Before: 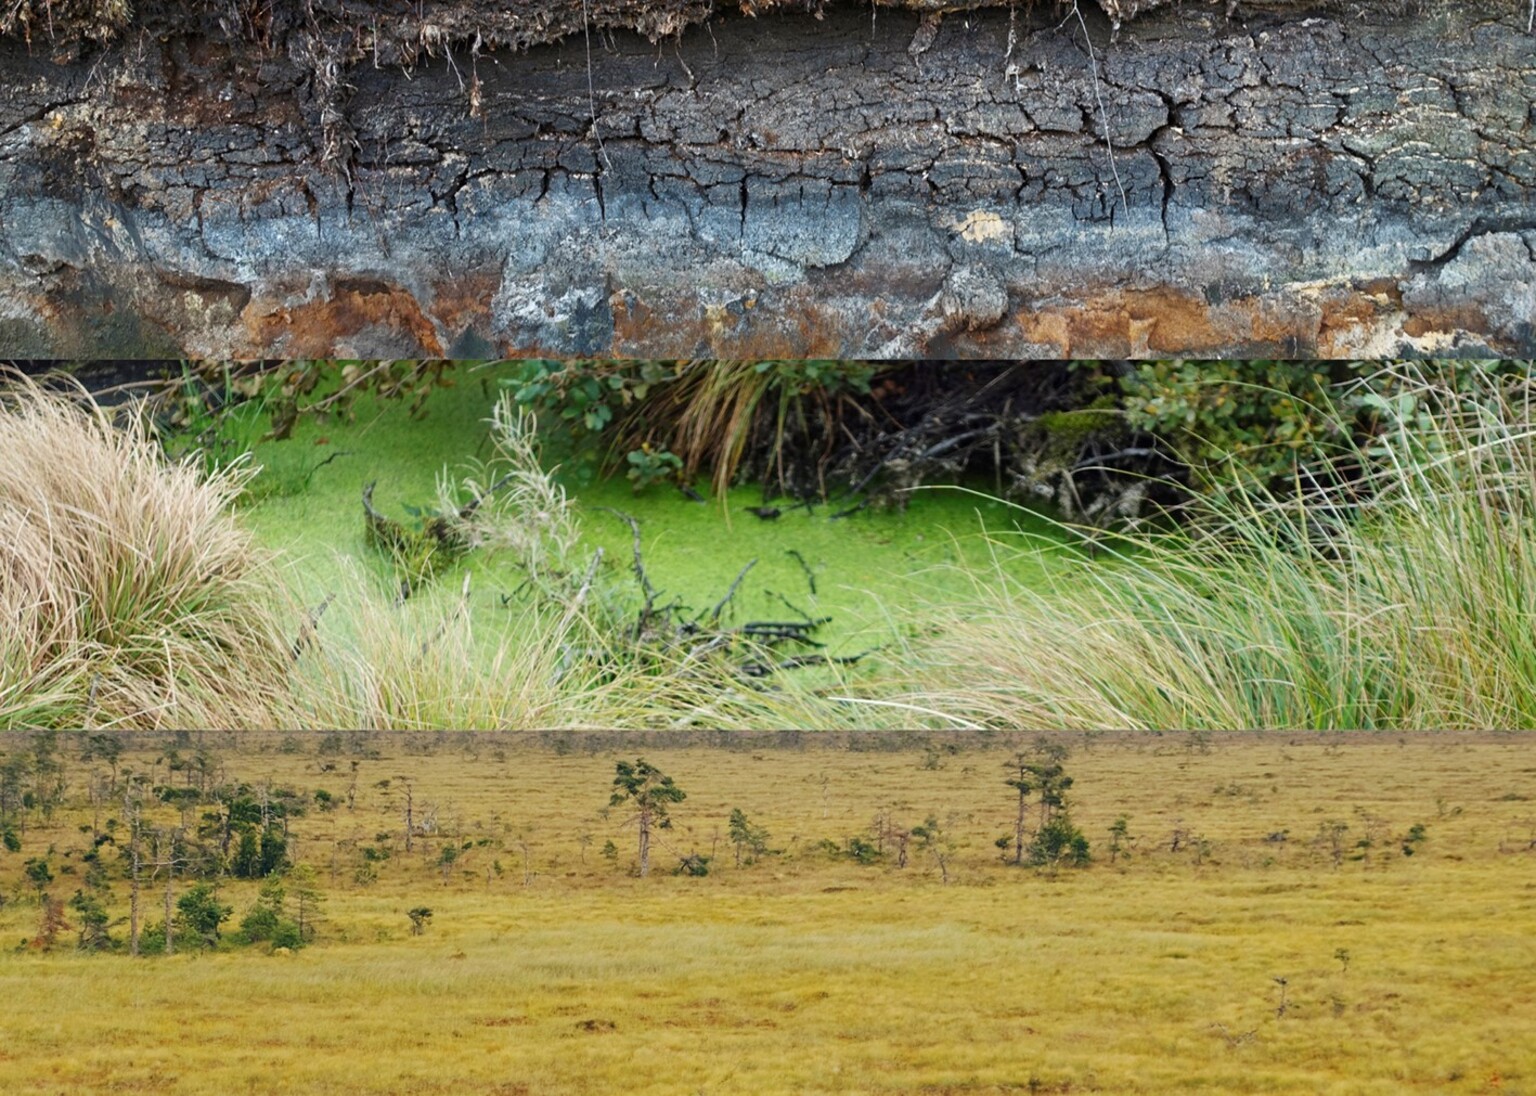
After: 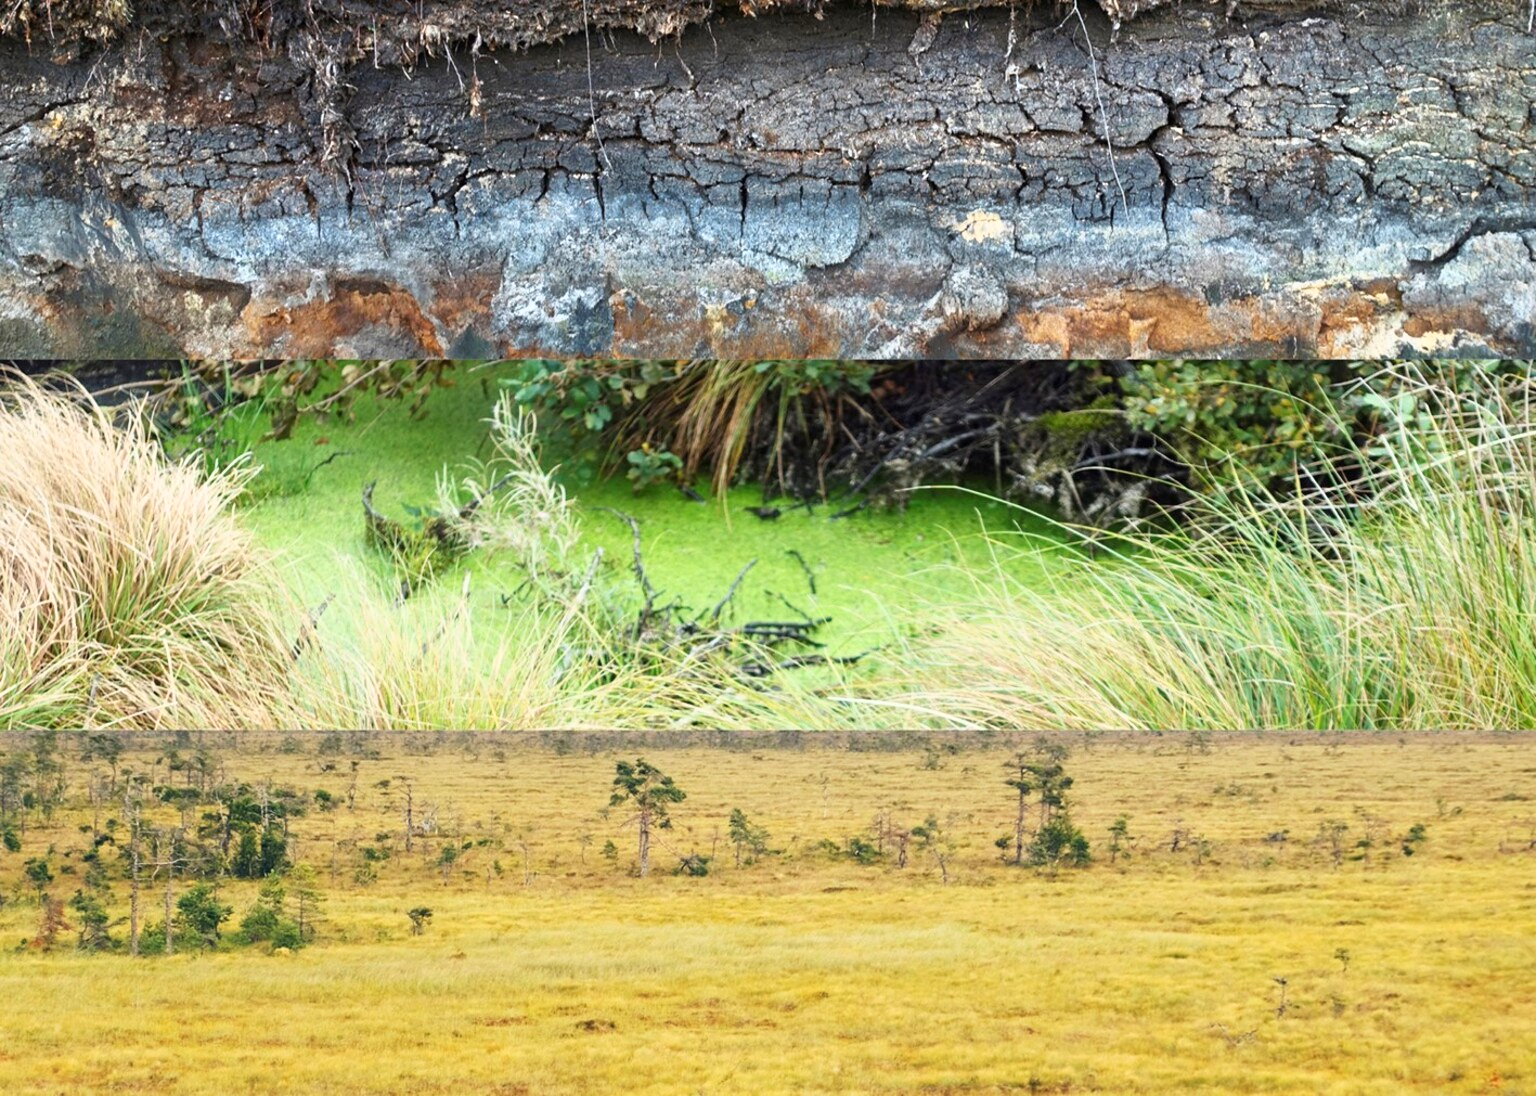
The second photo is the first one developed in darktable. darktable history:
base curve: curves: ch0 [(0, 0) (0.557, 0.834) (1, 1)]
